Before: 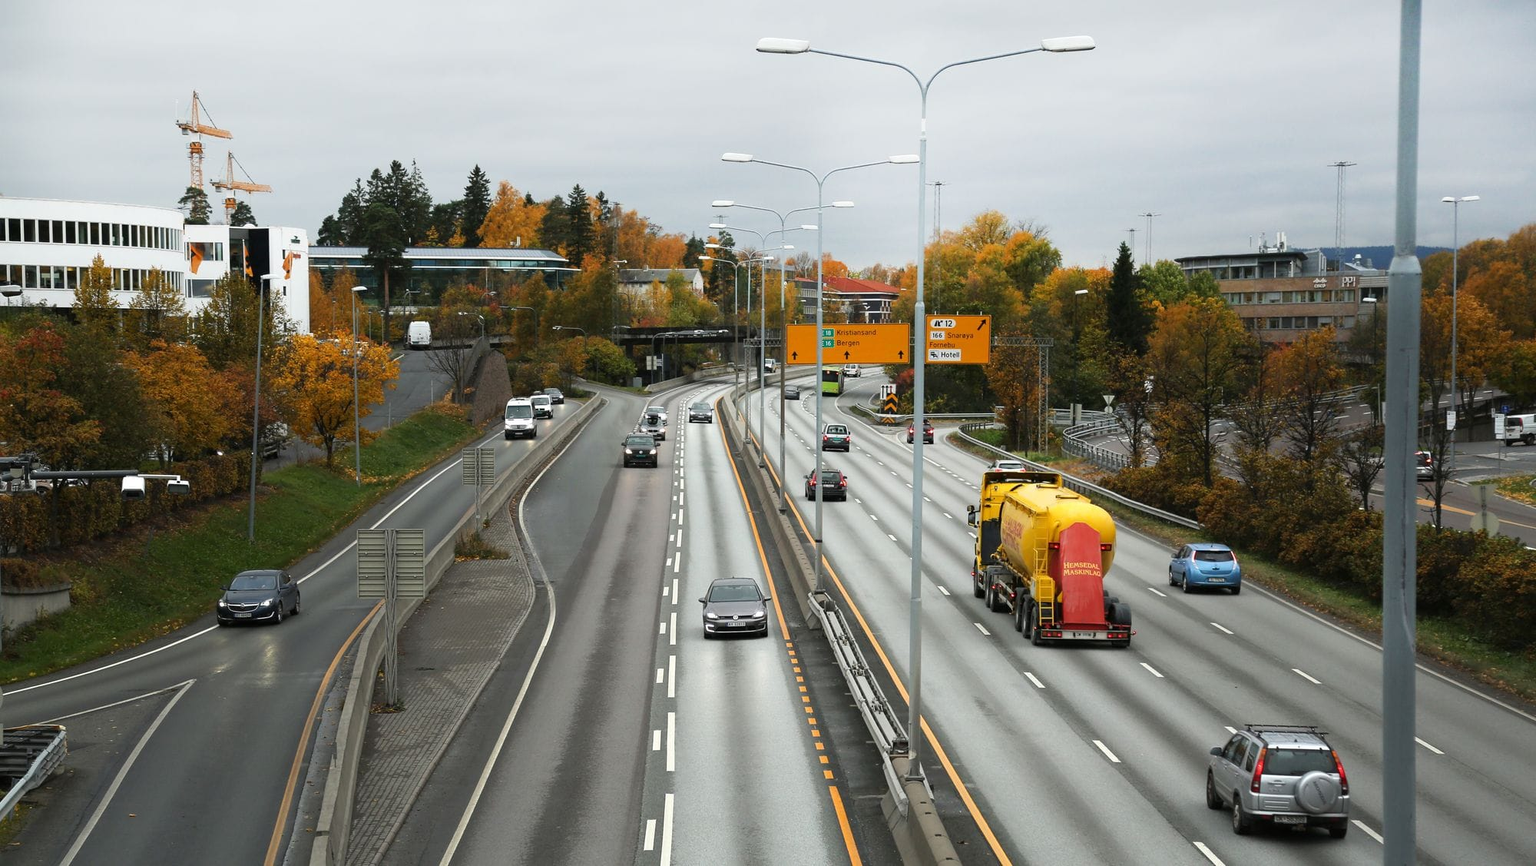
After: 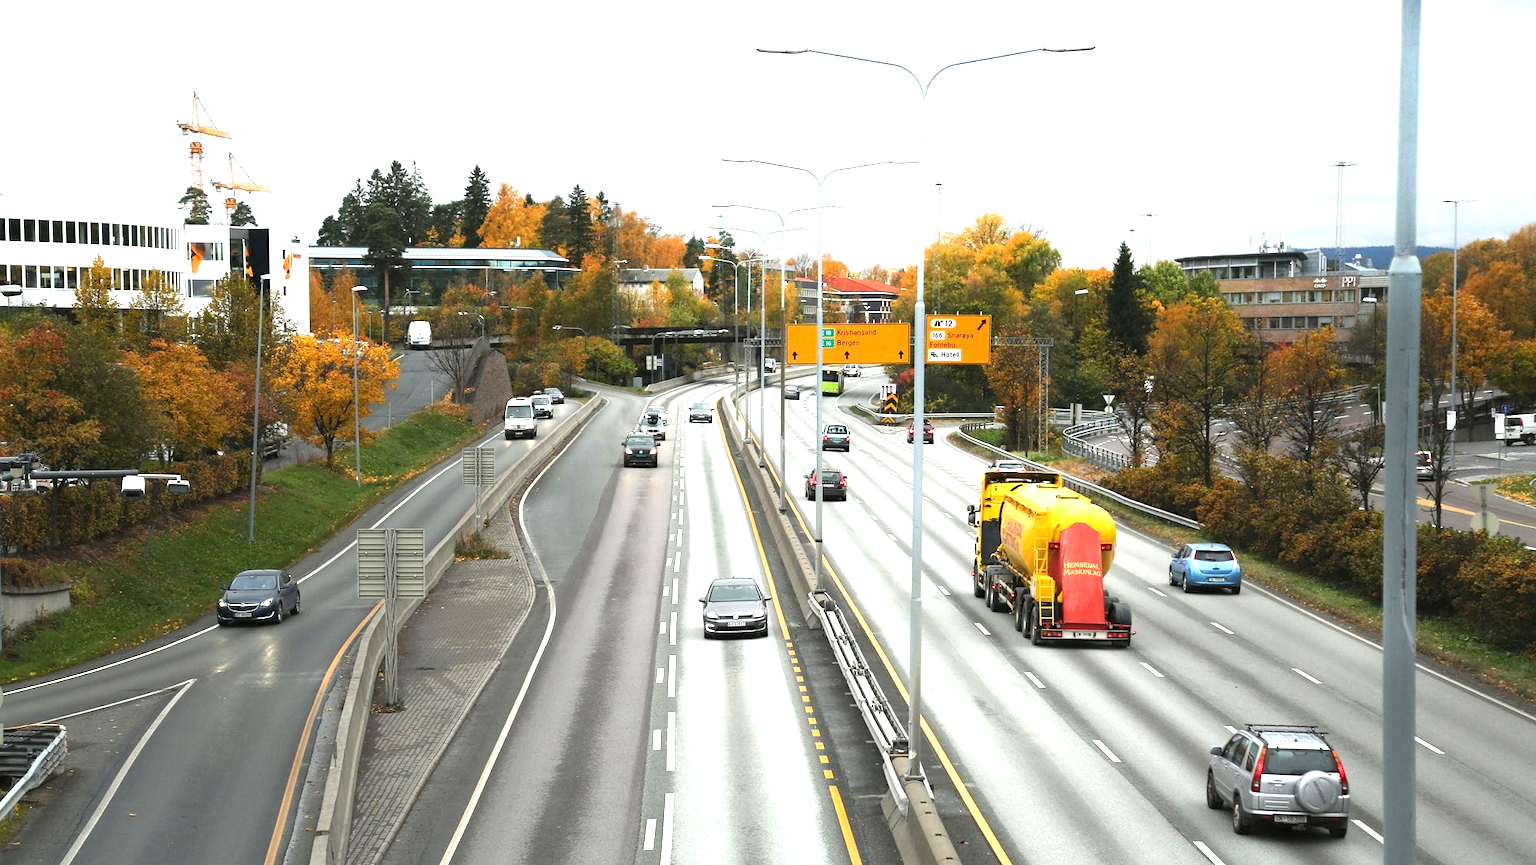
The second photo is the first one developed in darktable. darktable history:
exposure: black level correction 0, exposure 1.125 EV, compensate highlight preservation false
